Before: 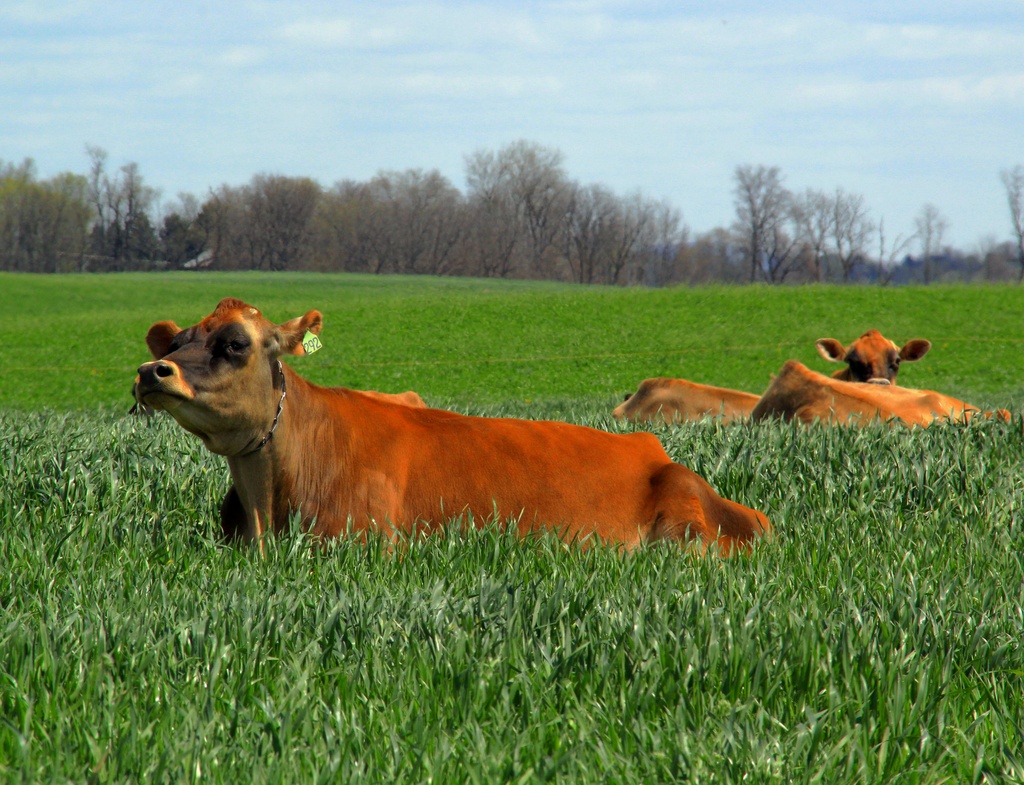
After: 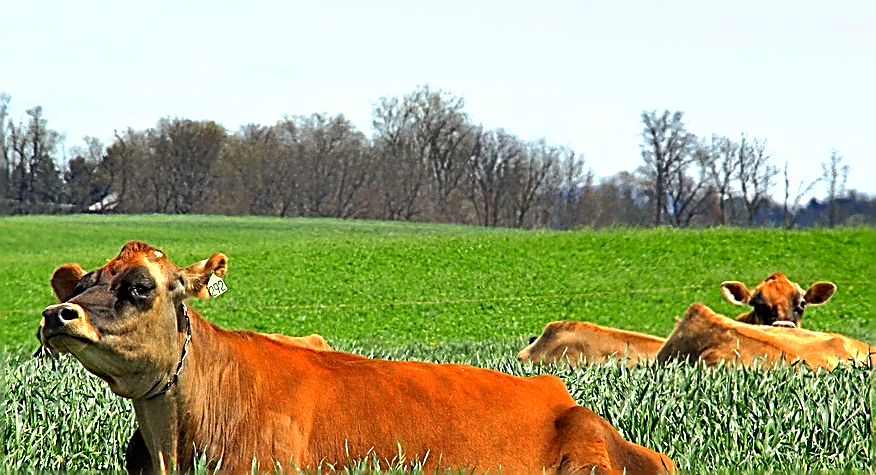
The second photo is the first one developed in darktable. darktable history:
exposure: black level correction 0, exposure 0.947 EV, compensate highlight preservation false
sharpen: amount 1.995
shadows and highlights: low approximation 0.01, soften with gaussian
crop and rotate: left 9.365%, top 7.319%, right 5.001%, bottom 32.151%
